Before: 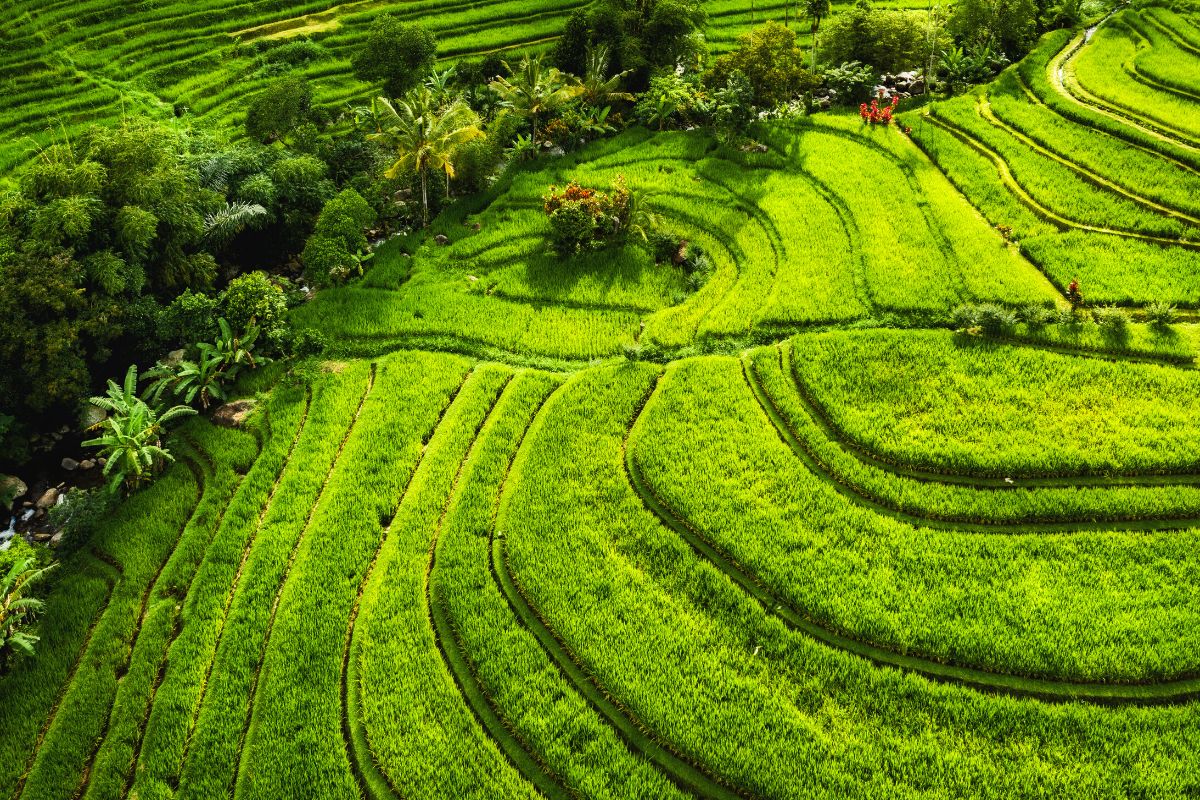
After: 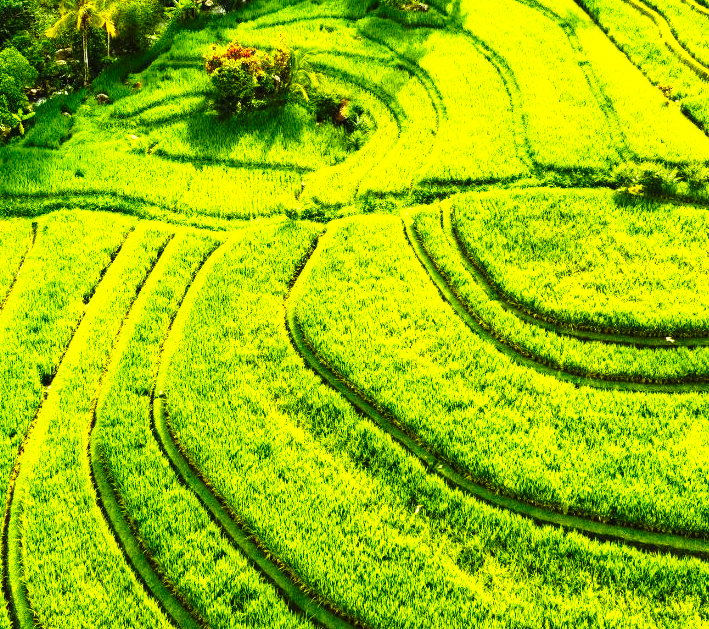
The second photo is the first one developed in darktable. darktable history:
base curve: curves: ch0 [(0, 0) (0.026, 0.03) (0.109, 0.232) (0.351, 0.748) (0.669, 0.968) (1, 1)], preserve colors none
crop and rotate: left 28.256%, top 17.734%, right 12.656%, bottom 3.573%
color balance rgb: linear chroma grading › global chroma 13.3%, global vibrance 41.49%
